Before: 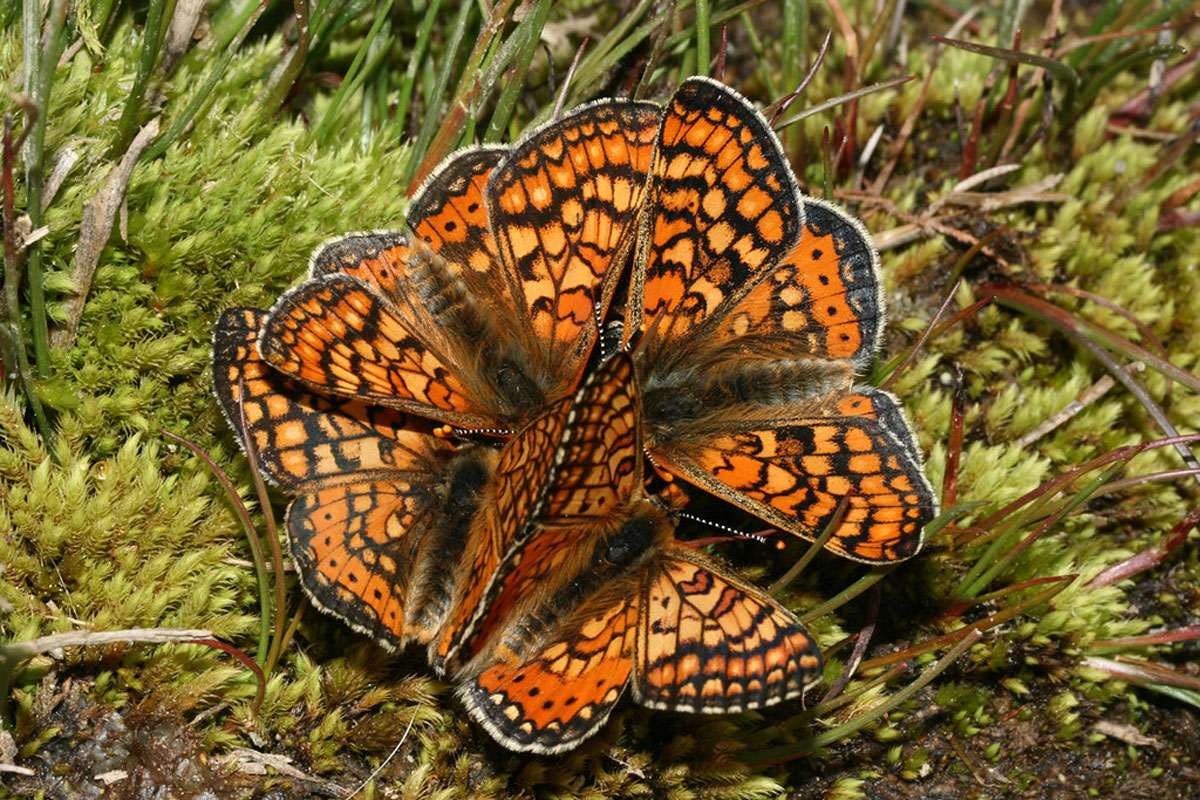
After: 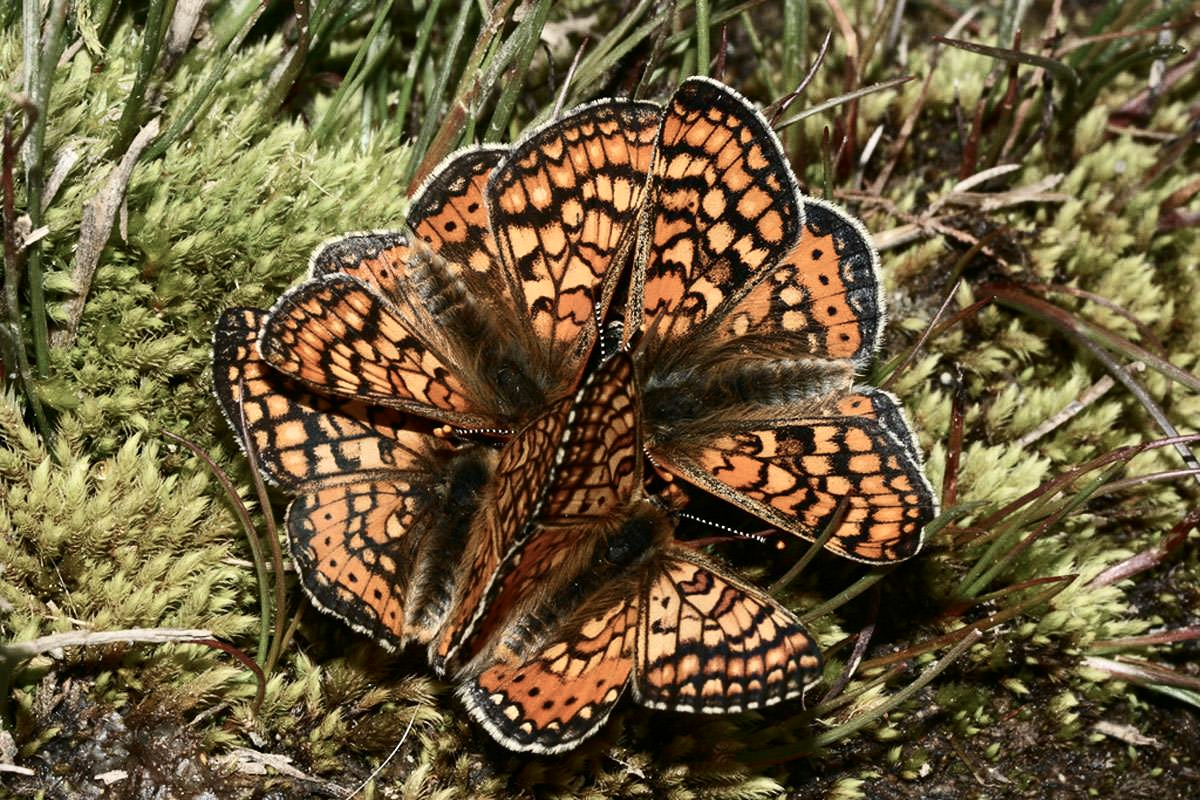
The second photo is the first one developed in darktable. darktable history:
contrast brightness saturation: contrast 0.248, saturation -0.322
